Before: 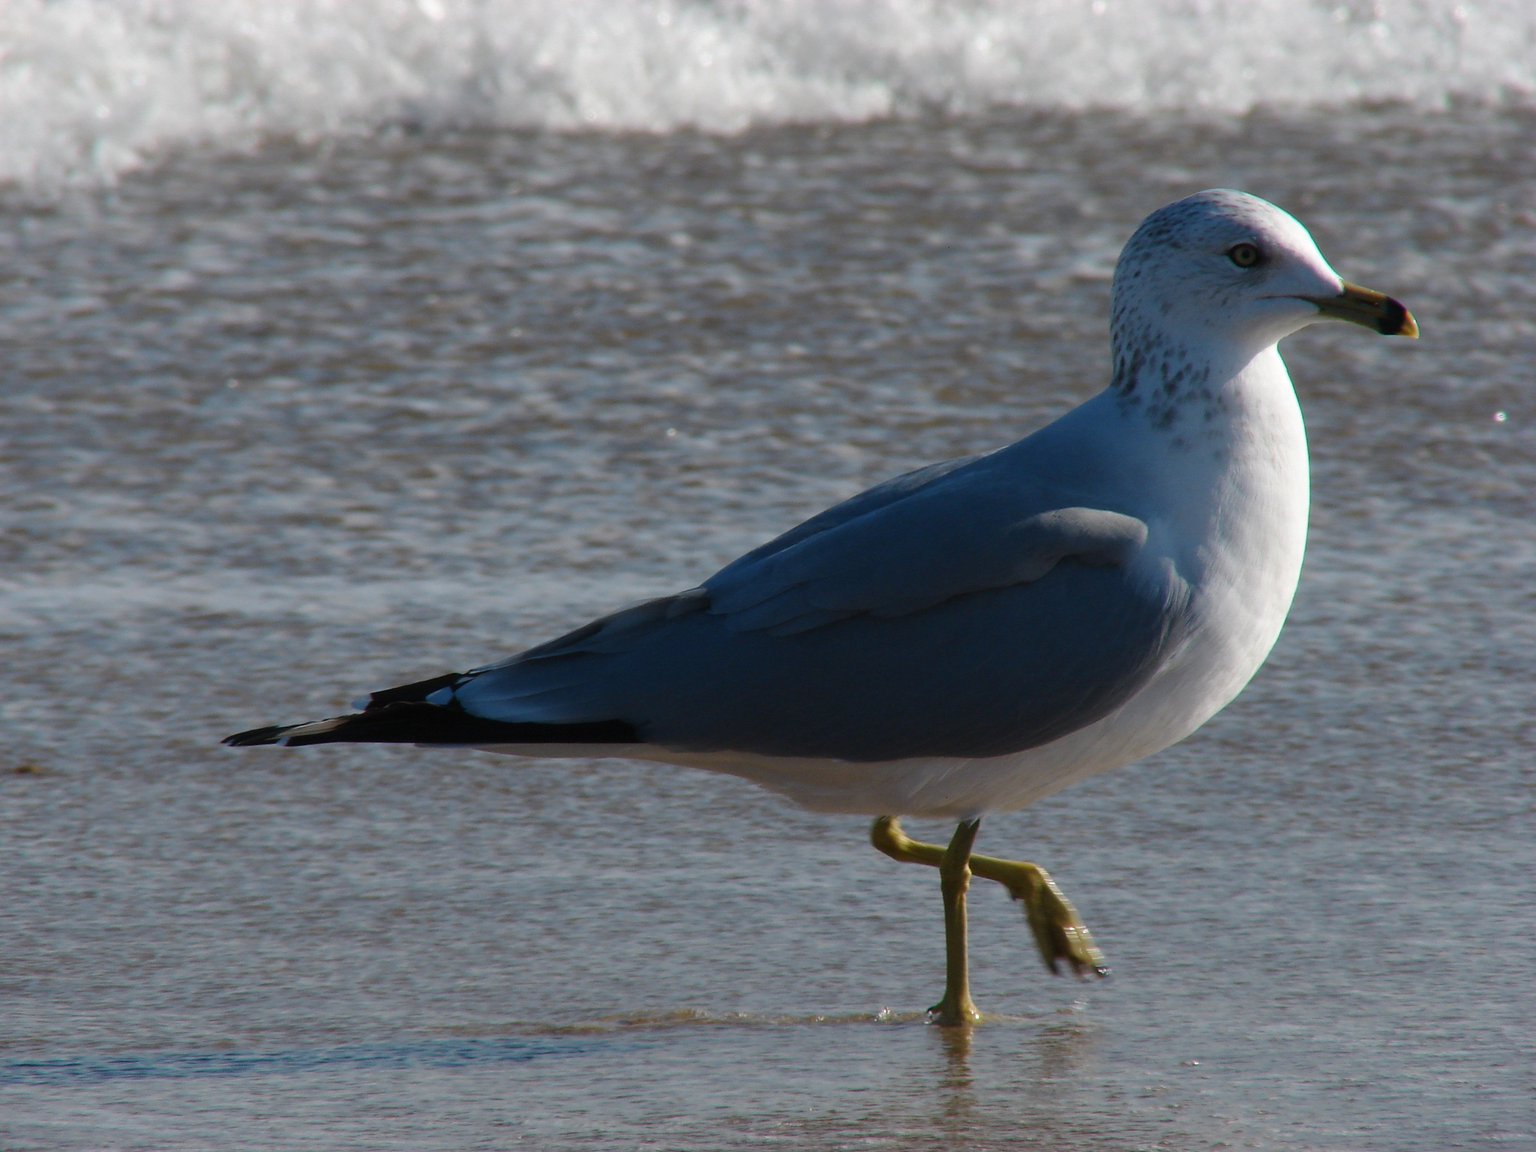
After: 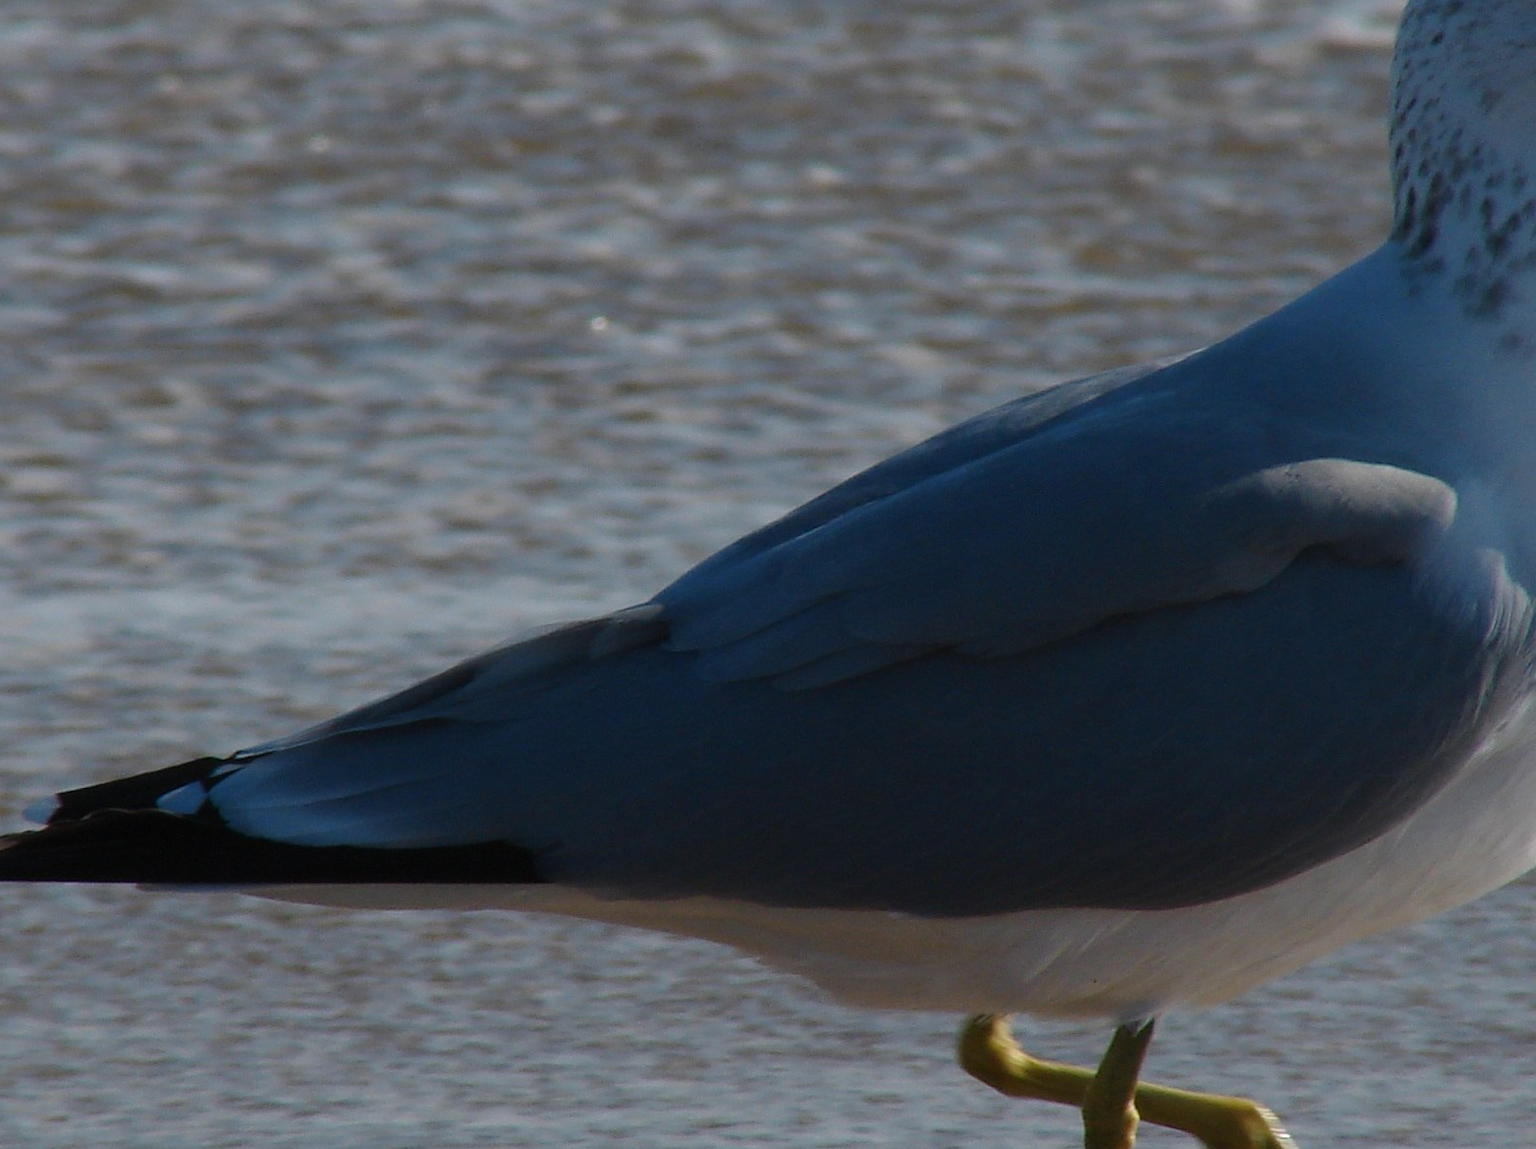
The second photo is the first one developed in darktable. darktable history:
crop and rotate: left 22.056%, top 21.952%, right 22.384%, bottom 22.622%
